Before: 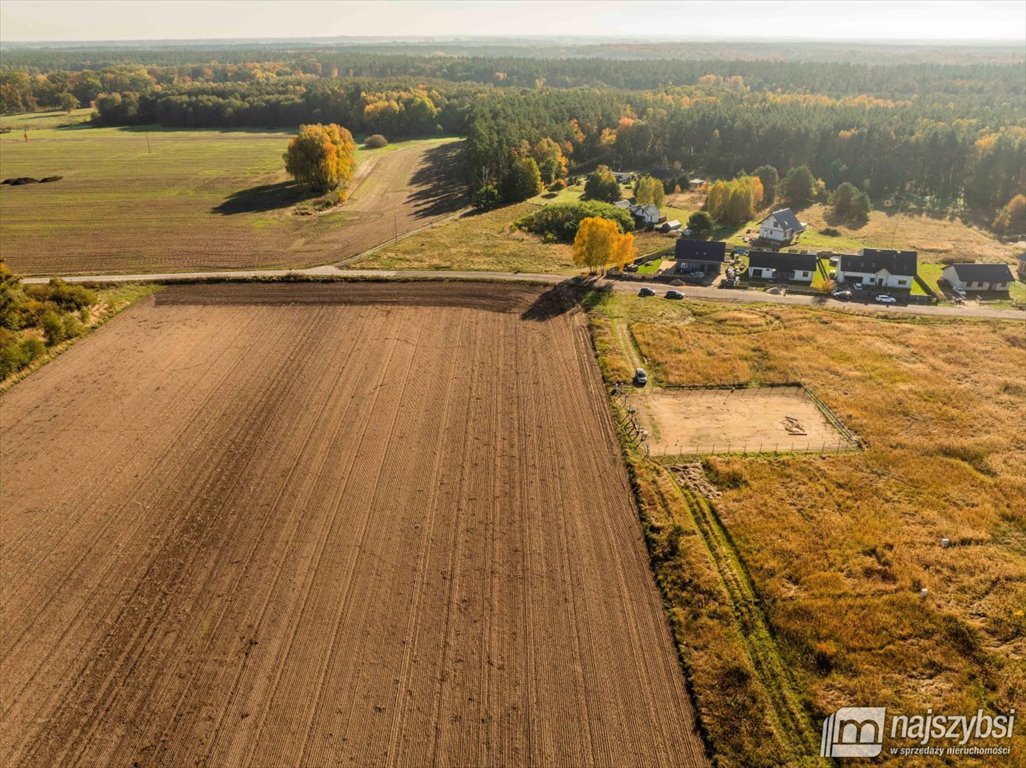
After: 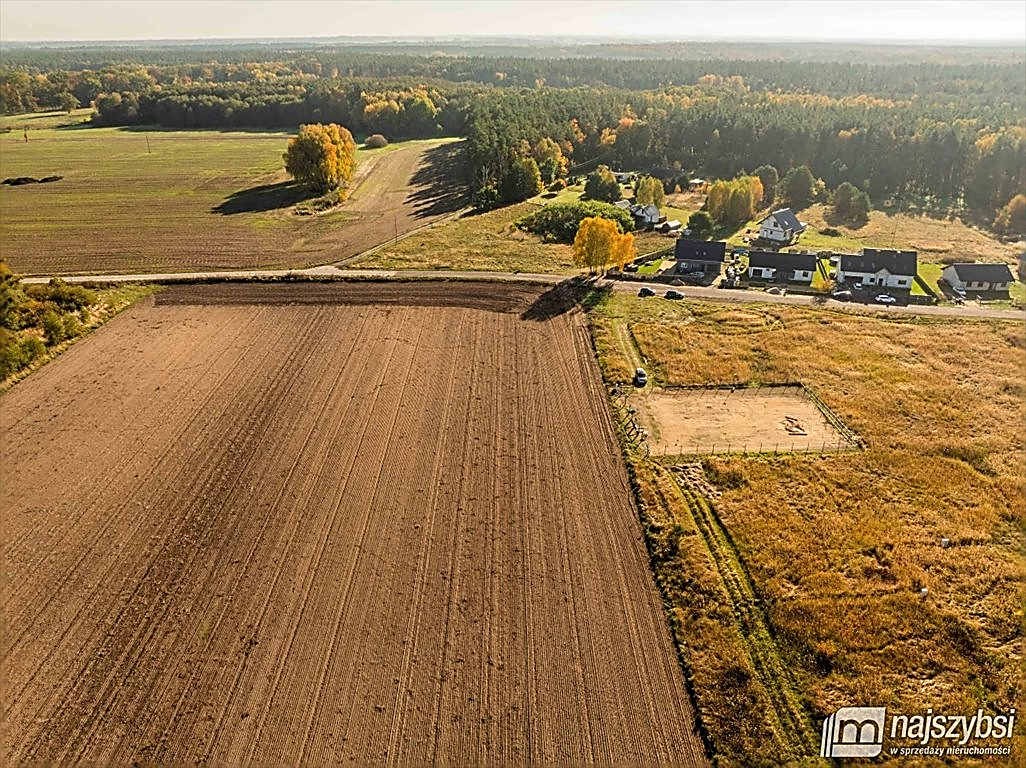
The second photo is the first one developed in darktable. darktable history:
sharpen: radius 1.715, amount 1.286
